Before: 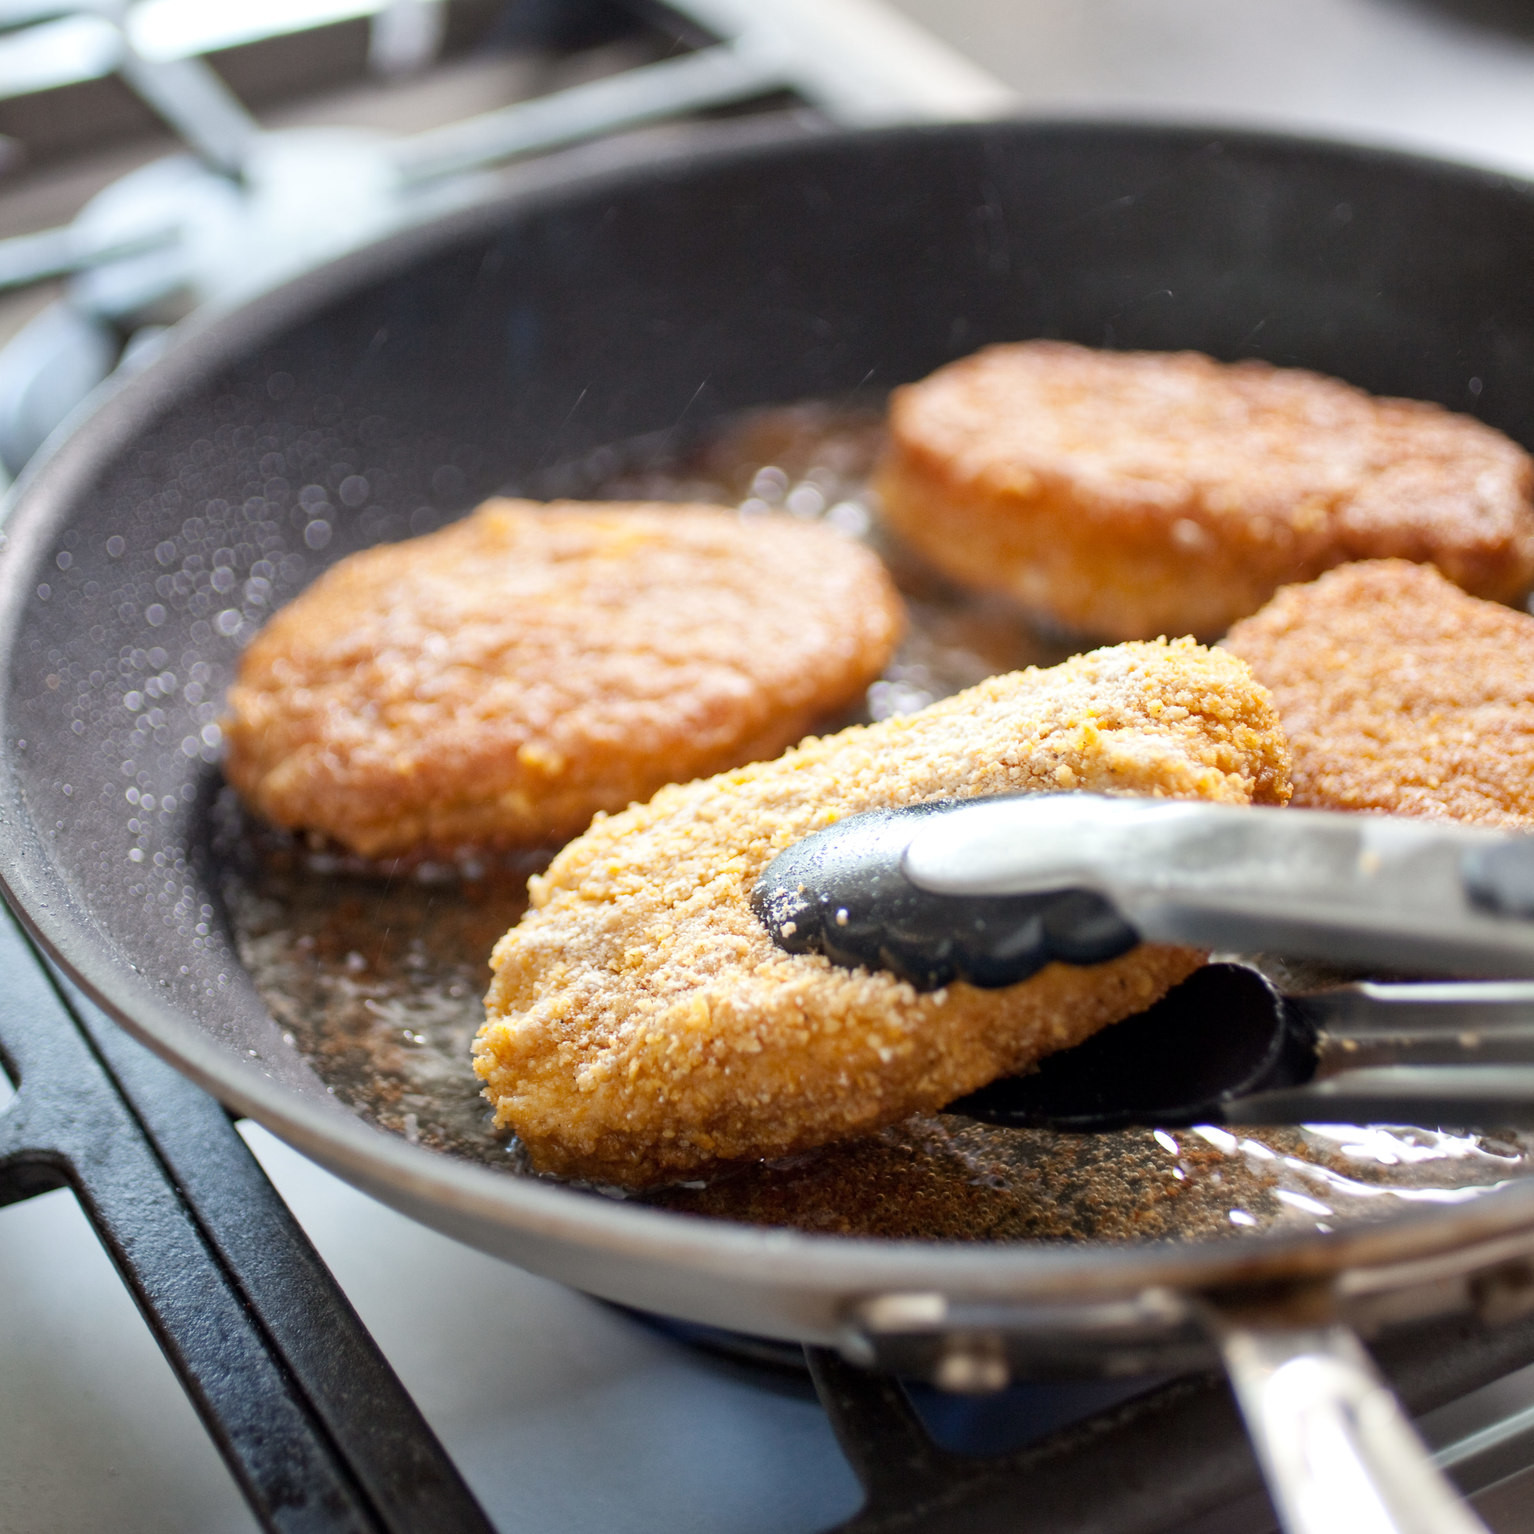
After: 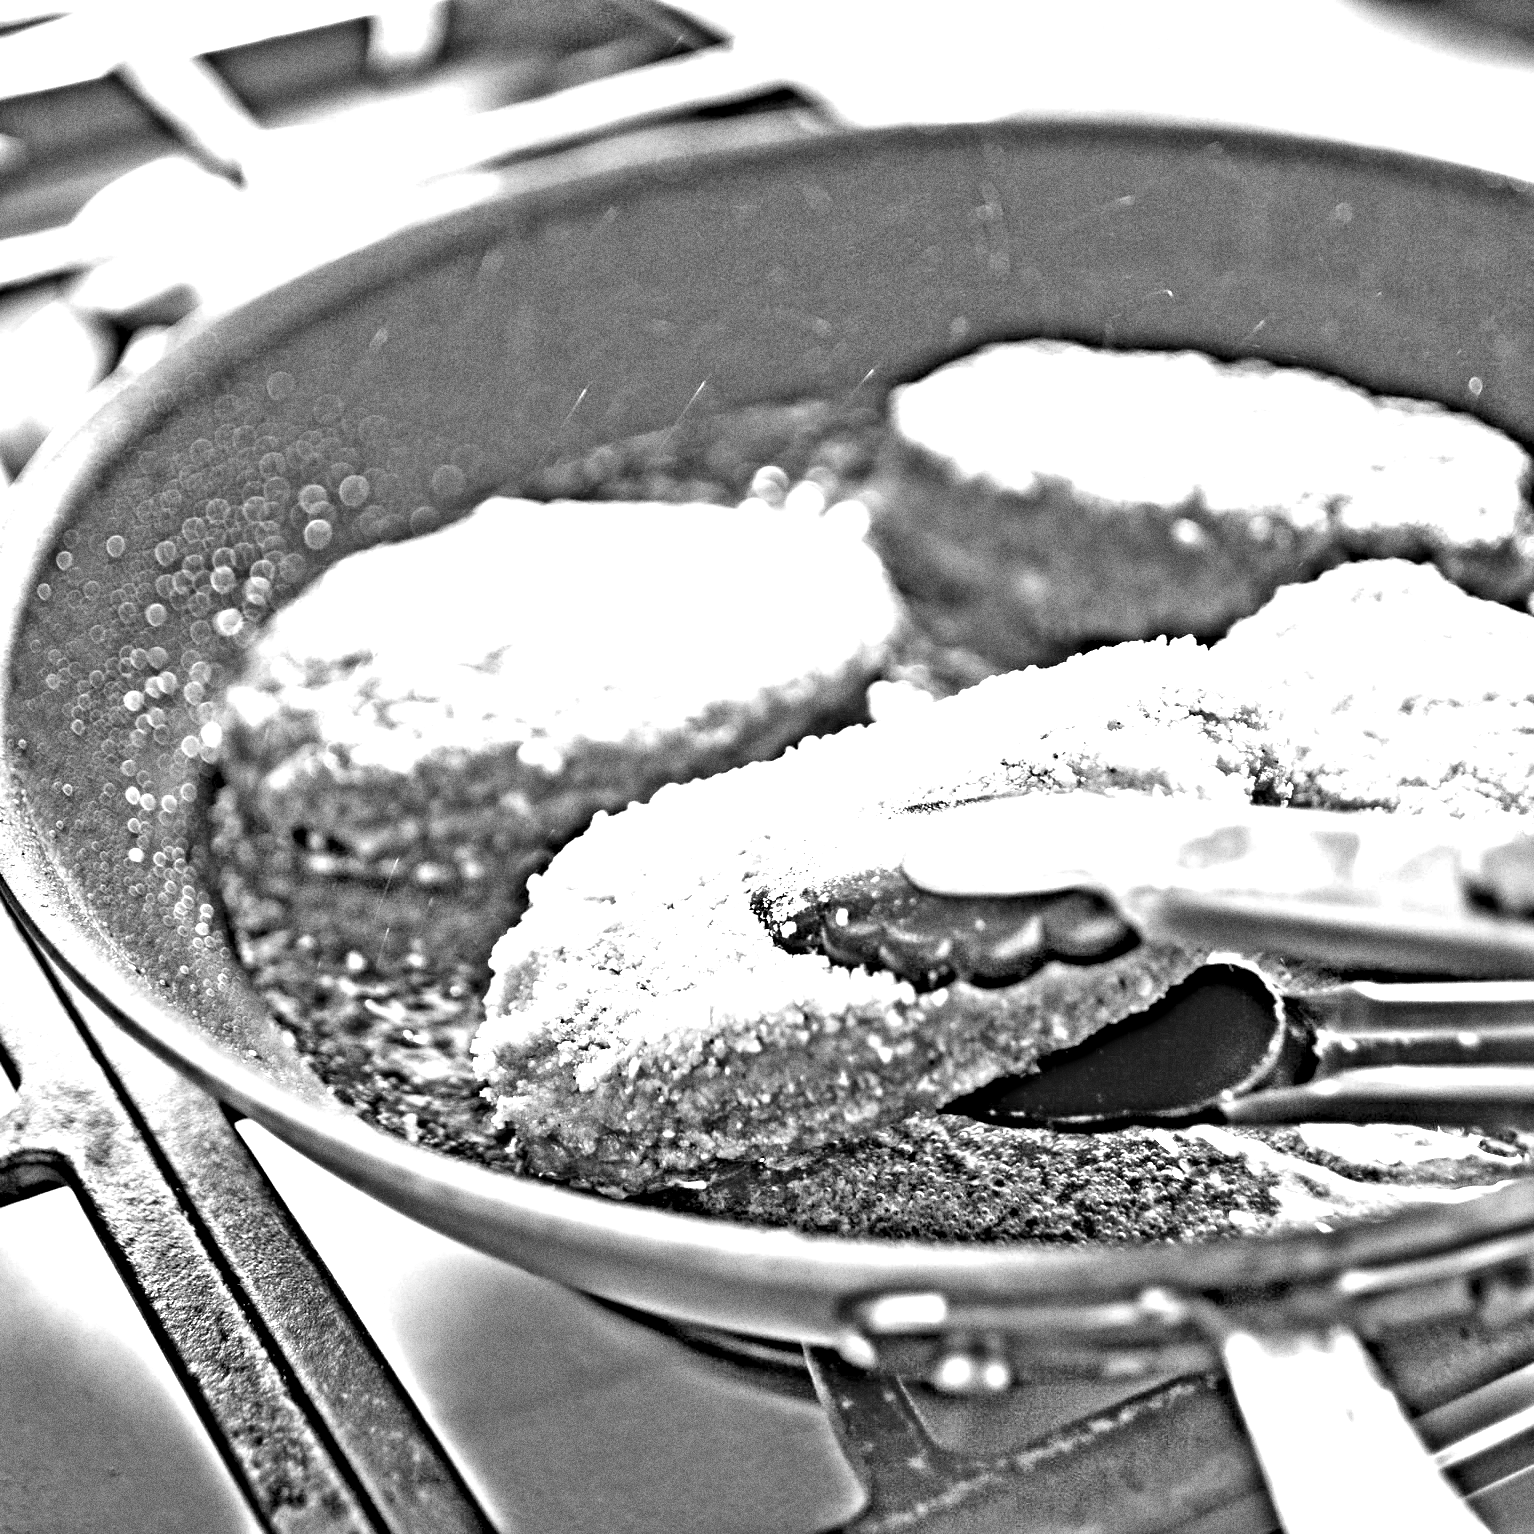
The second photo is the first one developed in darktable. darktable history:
grain: coarseness 0.09 ISO, strength 40%
highpass: on, module defaults
color balance: output saturation 120%
exposure: black level correction 0.005, exposure 2.084 EV, compensate highlight preservation false
